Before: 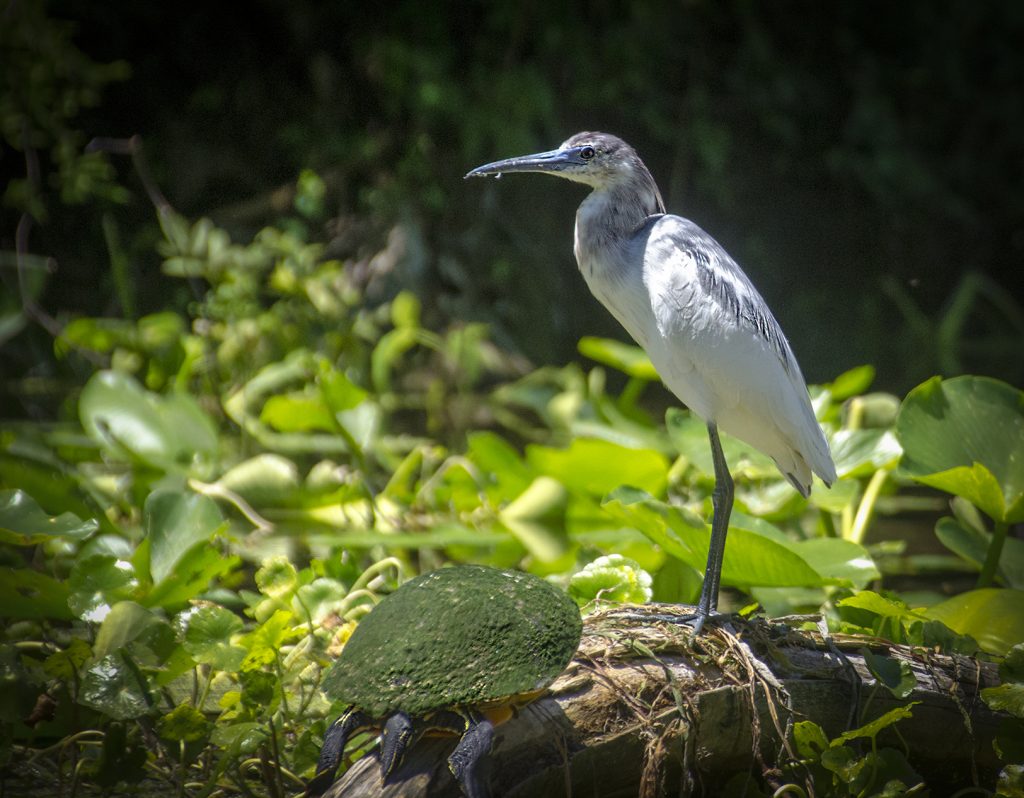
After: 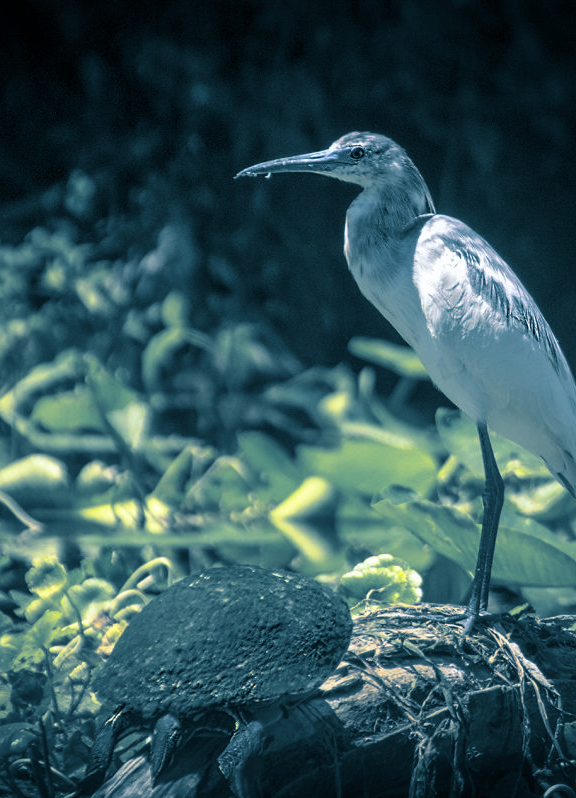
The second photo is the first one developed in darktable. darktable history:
crop and rotate: left 22.516%, right 21.234%
split-toning: shadows › hue 212.4°, balance -70
white balance: red 0.986, blue 1.01
contrast equalizer: y [[0.5 ×6], [0.5 ×6], [0.5, 0.5, 0.501, 0.545, 0.707, 0.863], [0 ×6], [0 ×6]]
